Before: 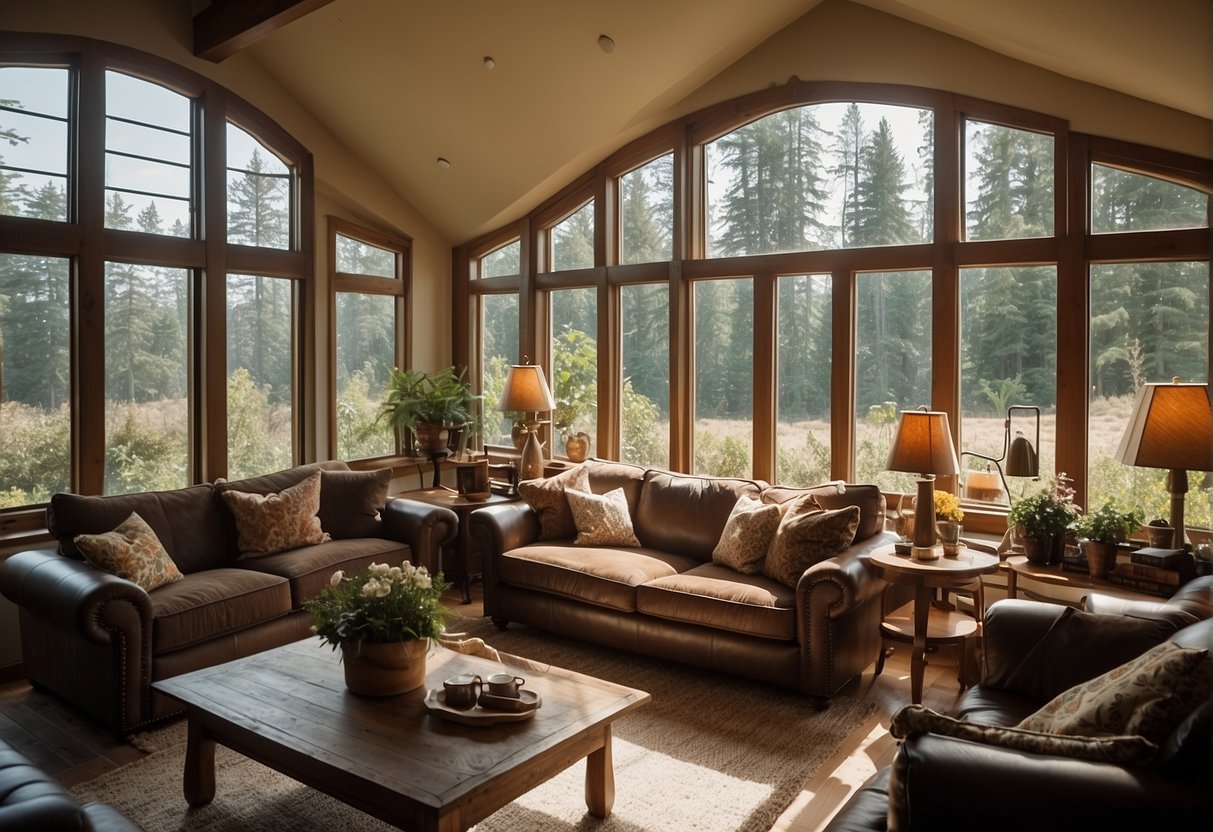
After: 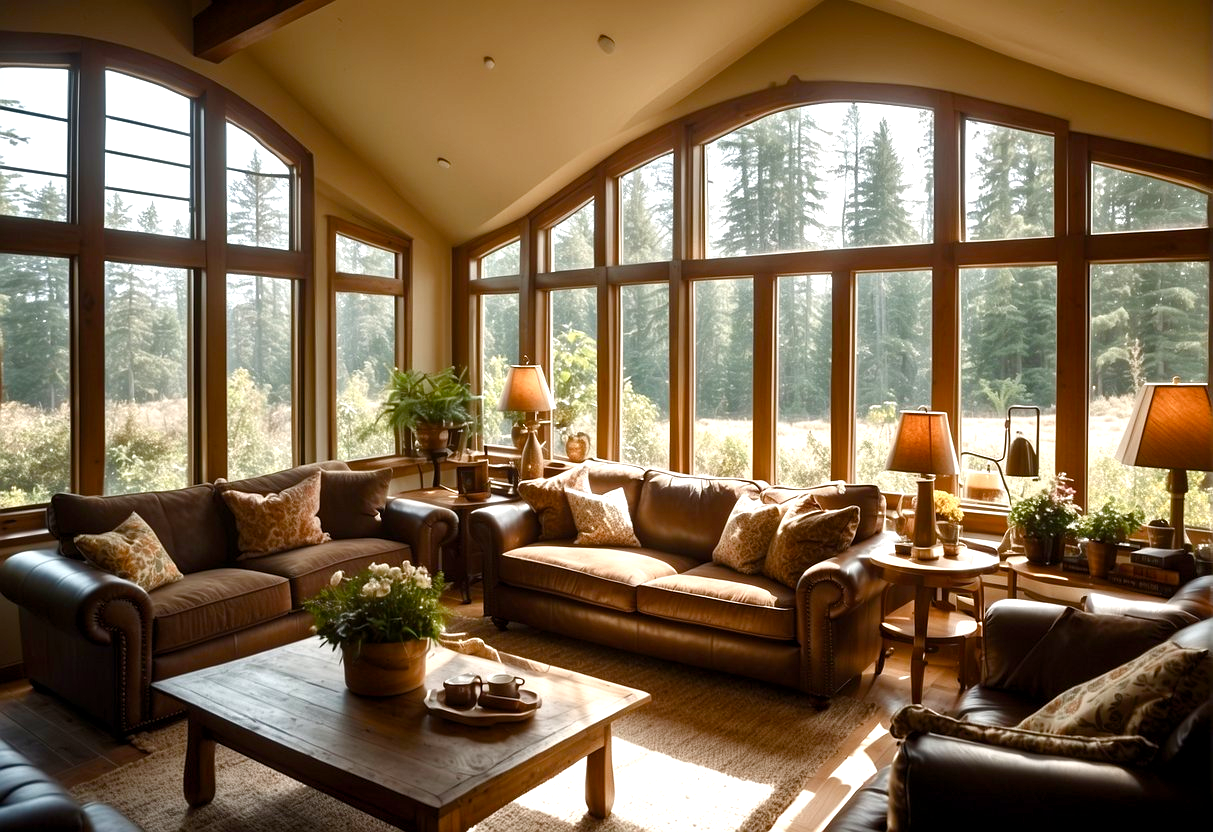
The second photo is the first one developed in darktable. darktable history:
color balance rgb: shadows lift › luminance 0.875%, shadows lift › chroma 0.313%, shadows lift › hue 21.14°, perceptual saturation grading › global saturation 20%, perceptual saturation grading › highlights -50.328%, perceptual saturation grading › shadows 31.127%, perceptual brilliance grading › global brilliance 1.199%, perceptual brilliance grading › highlights 7.427%, perceptual brilliance grading › shadows -4.305%, global vibrance 20%
exposure: black level correction 0.001, exposure 0.5 EV, compensate highlight preservation false
